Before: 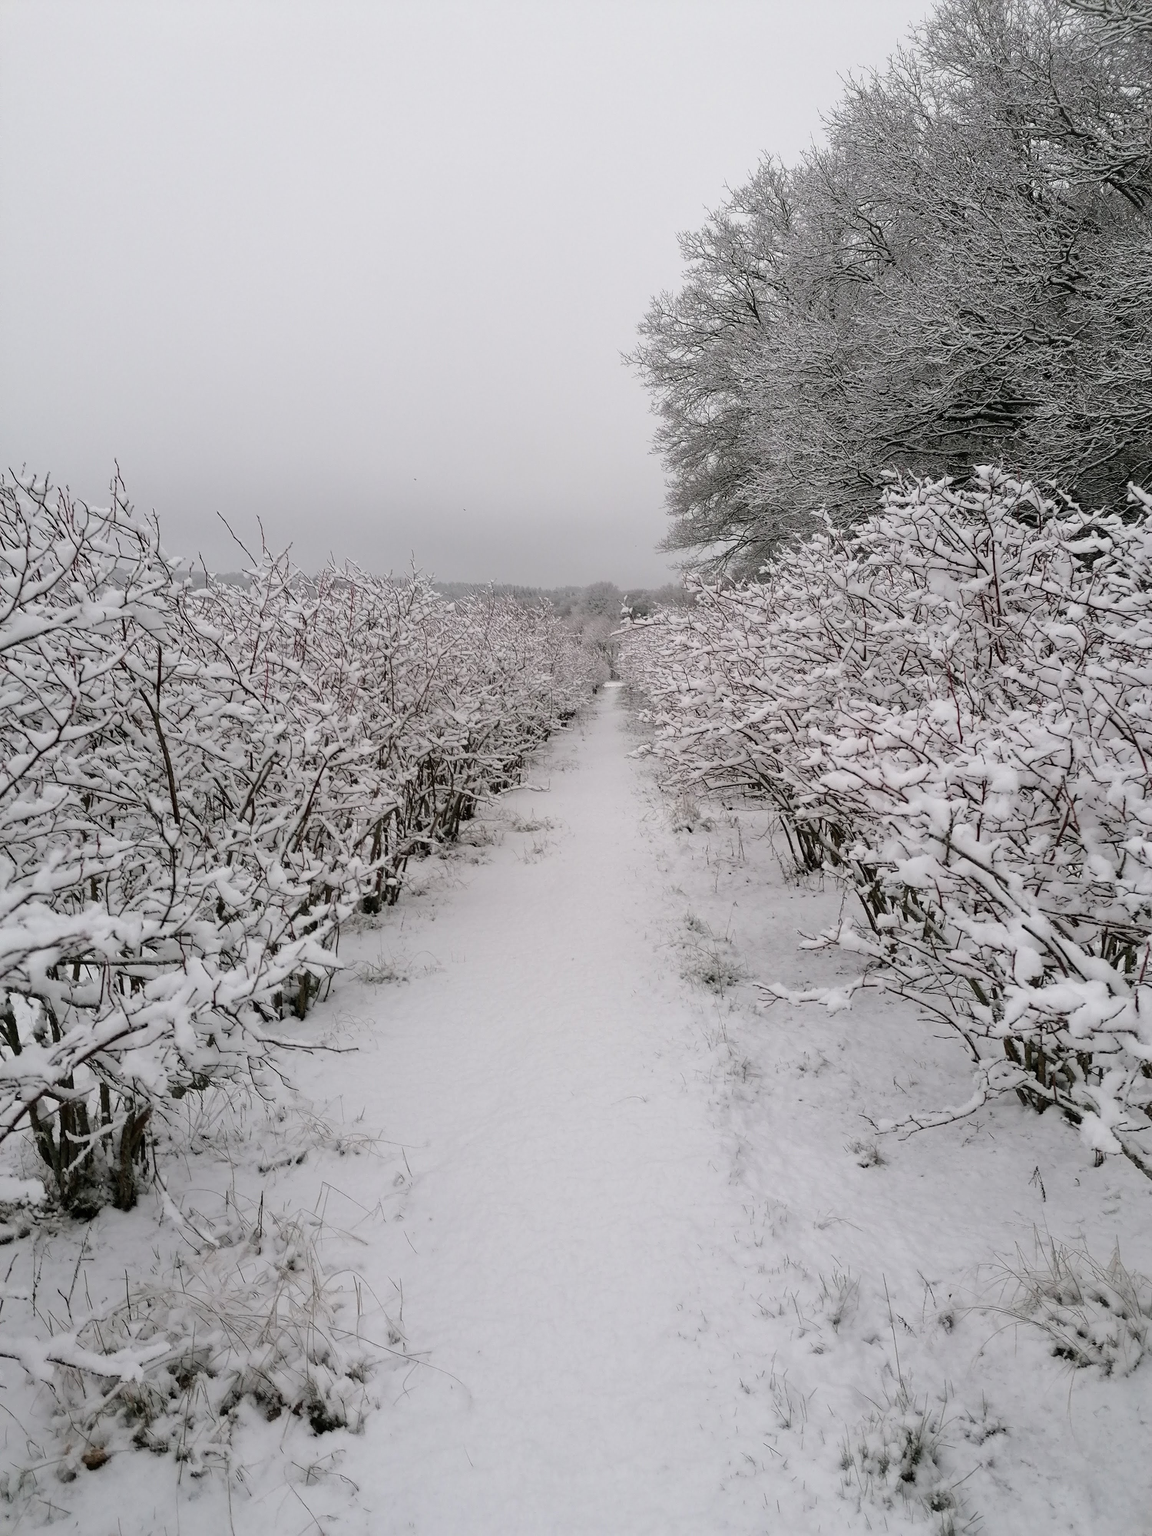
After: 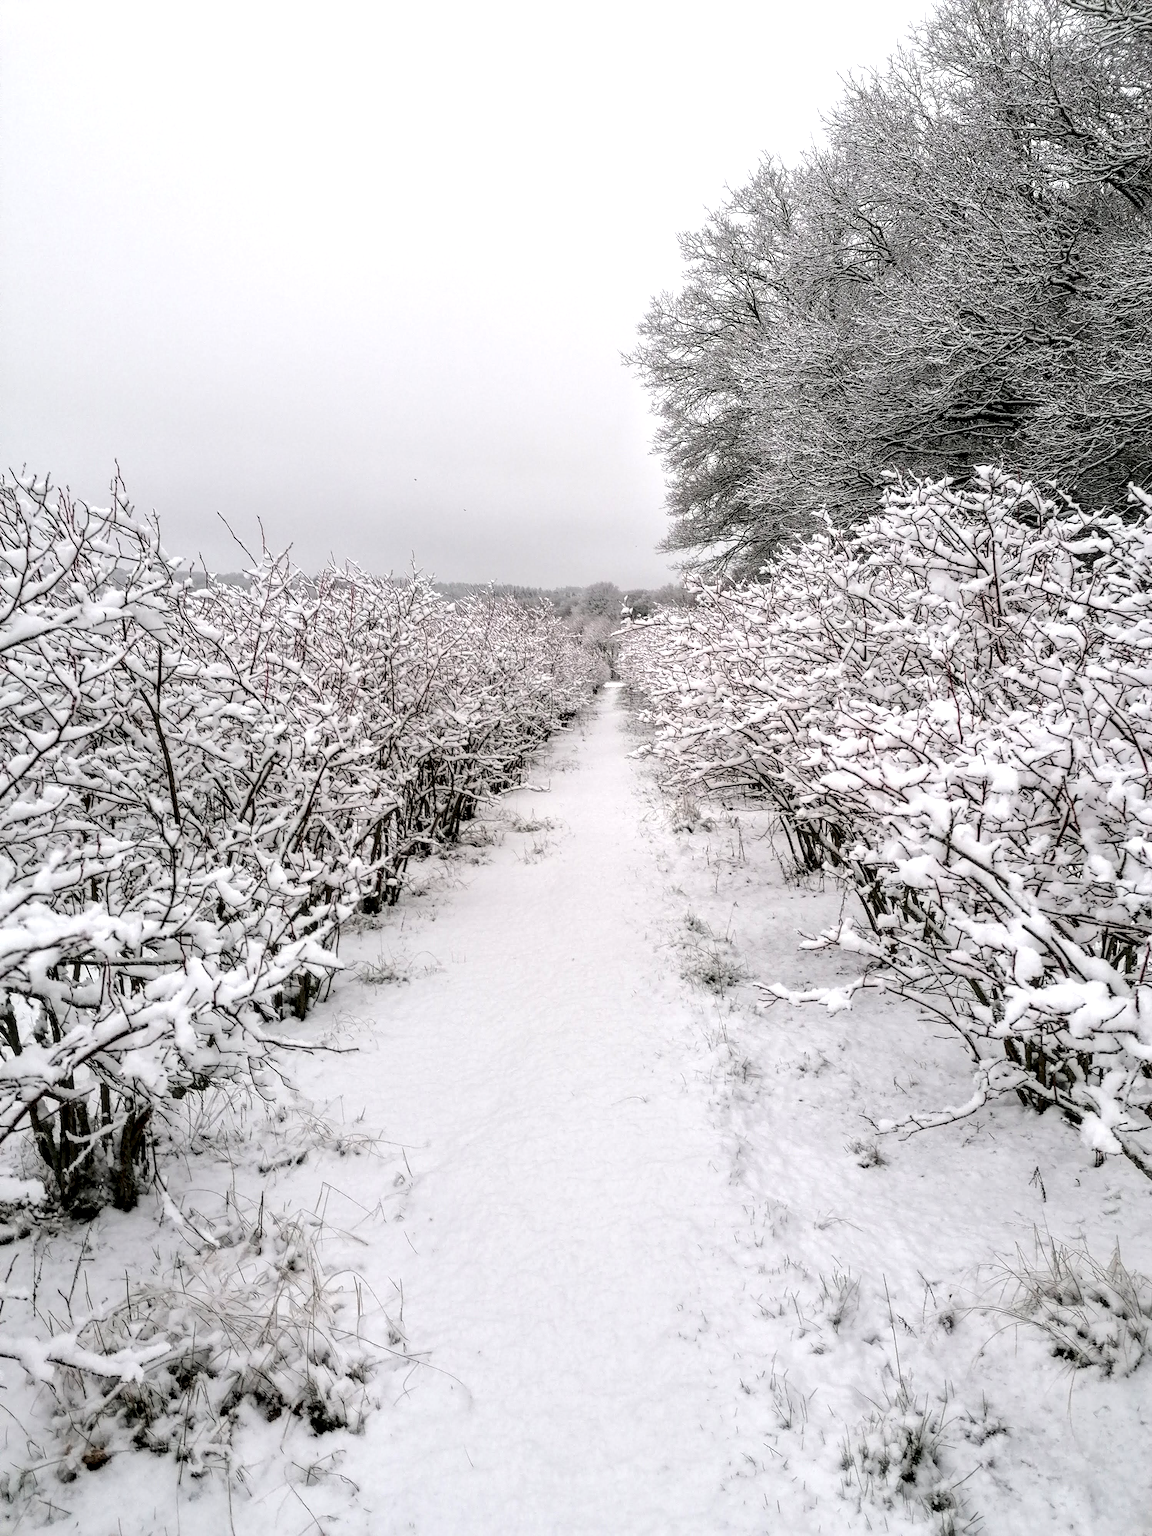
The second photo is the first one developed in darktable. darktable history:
tone equalizer: -8 EV 0.001 EV, -7 EV -0.001 EV, -6 EV 0.002 EV, -5 EV -0.03 EV, -4 EV -0.101 EV, -3 EV -0.136 EV, -2 EV 0.216 EV, -1 EV 0.719 EV, +0 EV 0.495 EV
local contrast: detail 150%
